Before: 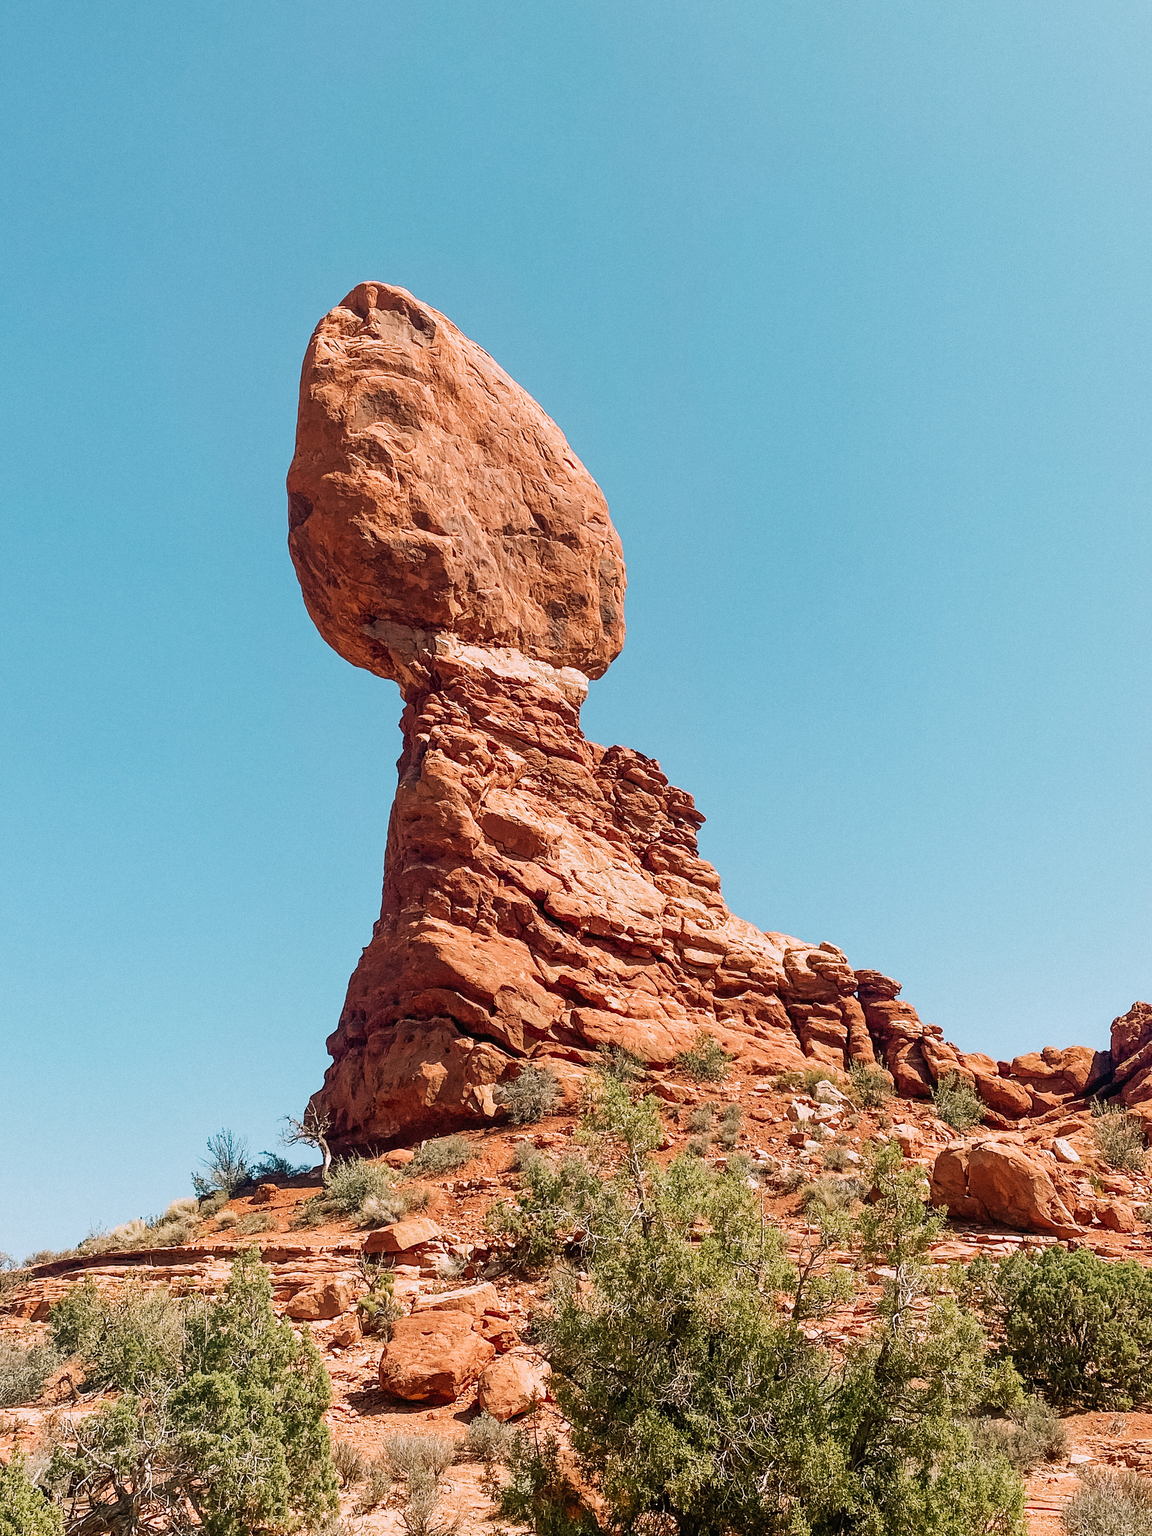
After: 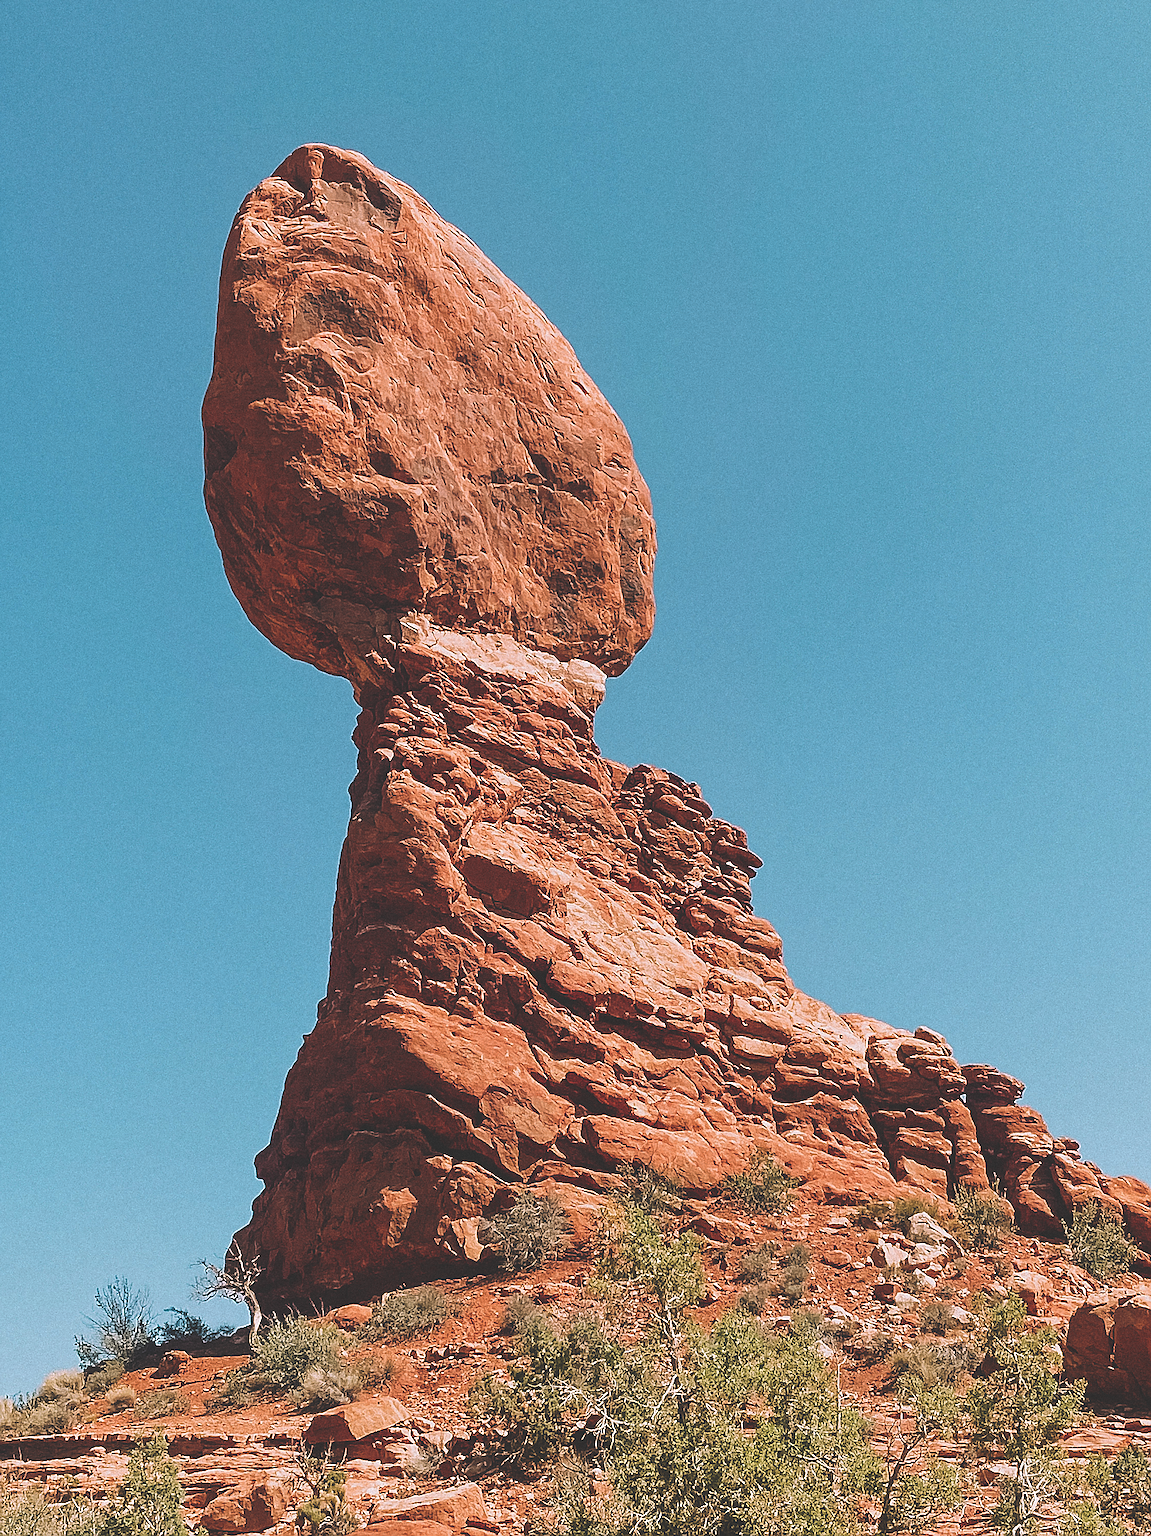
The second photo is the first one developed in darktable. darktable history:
crop and rotate: left 11.831%, top 11.346%, right 13.429%, bottom 13.899%
exposure: exposure -0.064 EV, compensate highlight preservation false
rgb curve: curves: ch0 [(0, 0.186) (0.314, 0.284) (0.775, 0.708) (1, 1)], compensate middle gray true, preserve colors none
sharpen: radius 1.4, amount 1.25, threshold 0.7
grain: coarseness 0.47 ISO
